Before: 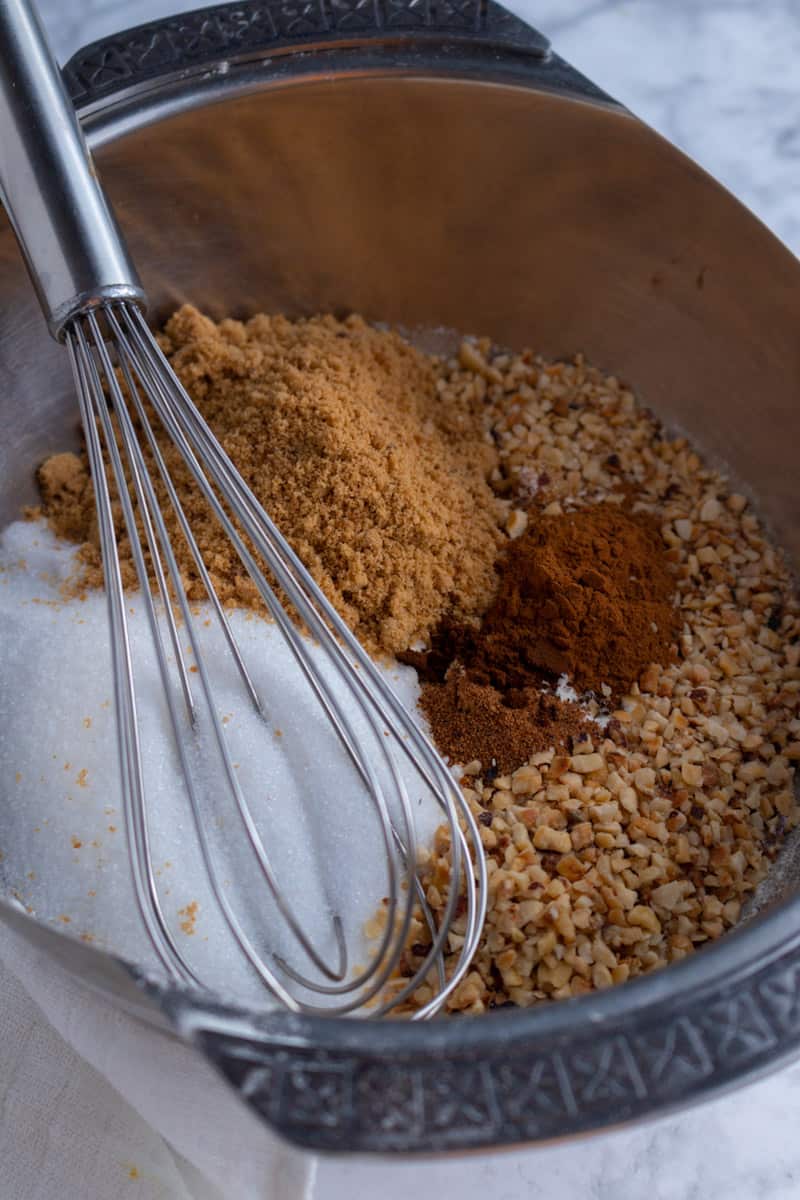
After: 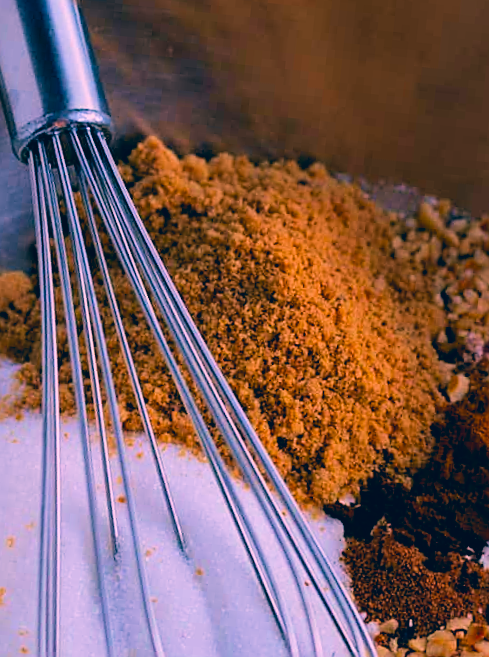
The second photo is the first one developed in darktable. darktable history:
crop and rotate: angle -5.87°, left 2.108%, top 6.796%, right 27.587%, bottom 30.271%
color correction: highlights a* 16.27, highlights b* 0.324, shadows a* -15.04, shadows b* -14.03, saturation 1.45
color balance rgb: perceptual saturation grading › global saturation -0.1%, global vibrance 20.559%
contrast brightness saturation: contrast 0.075, brightness 0.083, saturation 0.179
sharpen: amount 0.592
filmic rgb: black relative exposure -7.65 EV, white relative exposure 3.99 EV, hardness 4.01, contrast 1.1, highlights saturation mix -30.4%, iterations of high-quality reconstruction 10
velvia: on, module defaults
